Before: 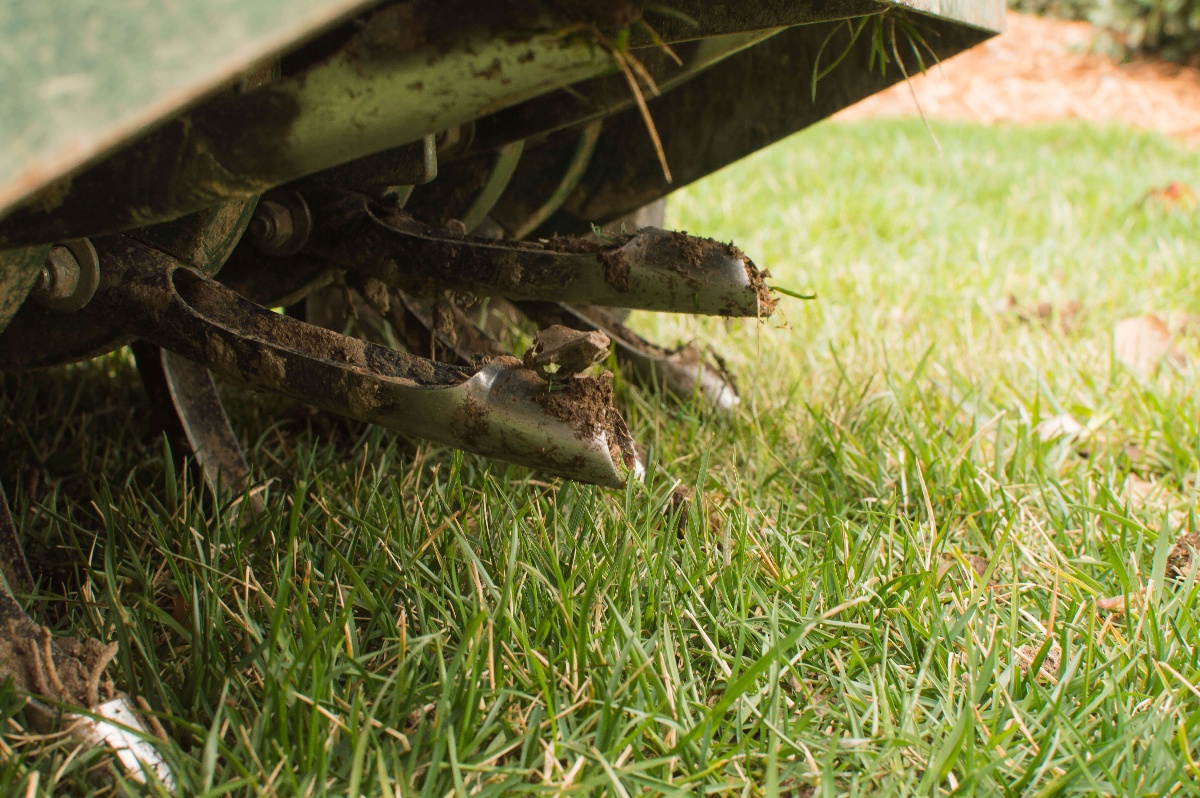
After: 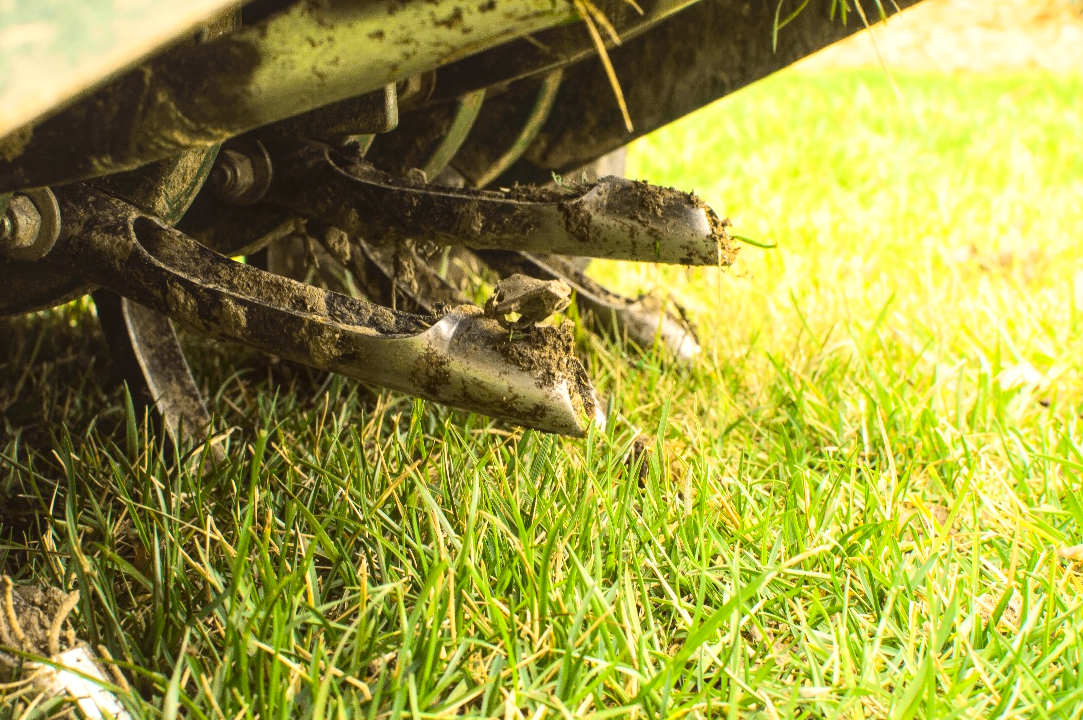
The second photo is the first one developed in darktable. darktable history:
global tonemap: drago (0.7, 100)
tone curve: curves: ch0 [(0.003, 0.023) (0.071, 0.052) (0.236, 0.197) (0.466, 0.557) (0.631, 0.764) (0.806, 0.906) (1, 1)]; ch1 [(0, 0) (0.262, 0.227) (0.417, 0.386) (0.469, 0.467) (0.502, 0.51) (0.528, 0.521) (0.573, 0.555) (0.605, 0.621) (0.644, 0.671) (0.686, 0.728) (0.994, 0.987)]; ch2 [(0, 0) (0.262, 0.188) (0.385, 0.353) (0.427, 0.424) (0.495, 0.502) (0.531, 0.555) (0.583, 0.632) (0.644, 0.748) (1, 1)], color space Lab, independent channels, preserve colors none
crop: left 3.305%, top 6.436%, right 6.389%, bottom 3.258%
local contrast: highlights 99%, shadows 86%, detail 160%, midtone range 0.2
